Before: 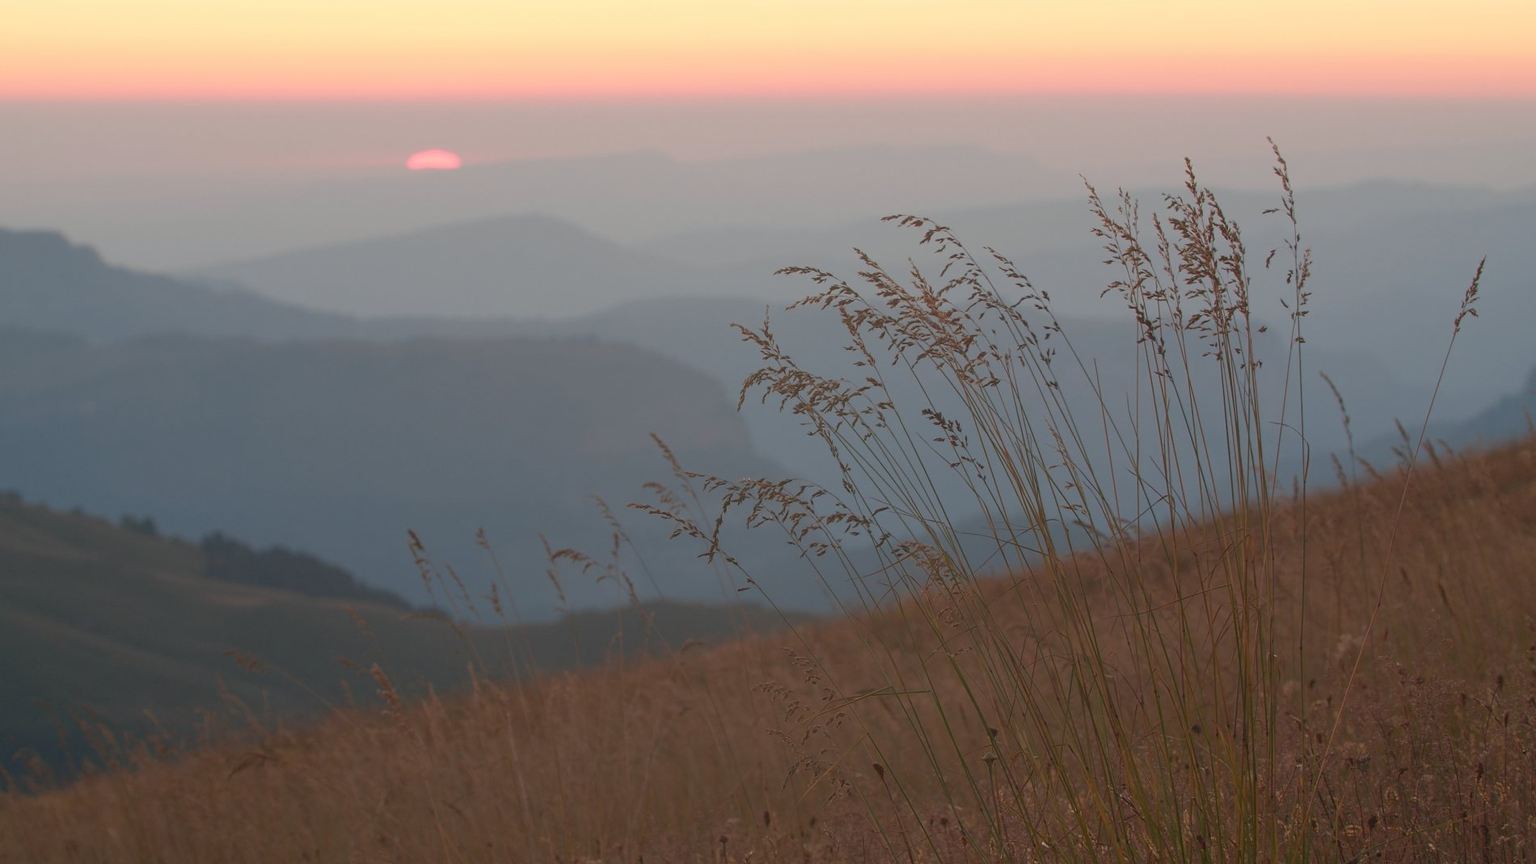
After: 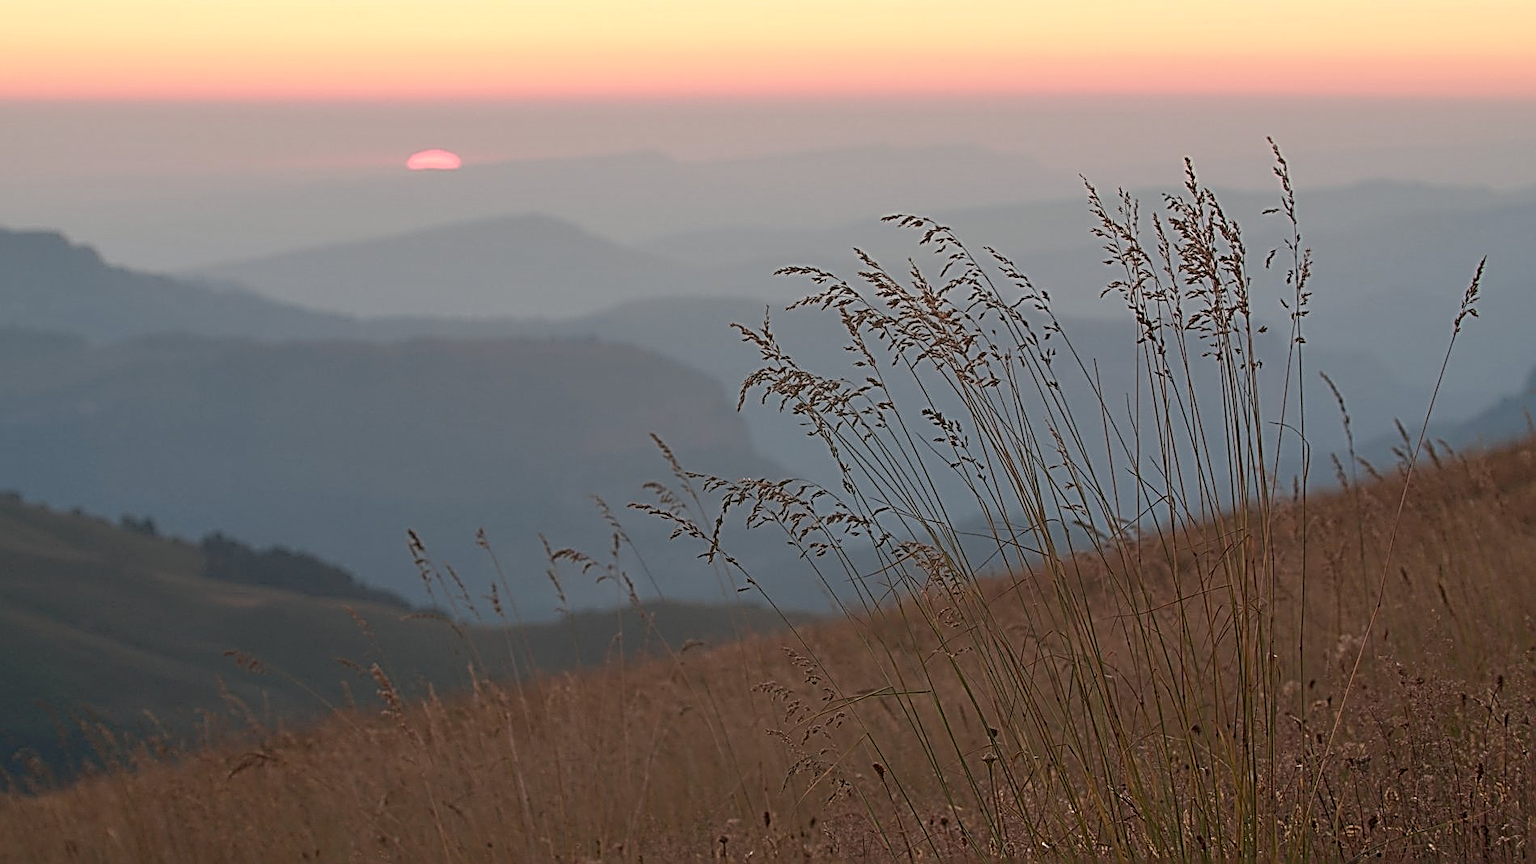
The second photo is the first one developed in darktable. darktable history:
local contrast: on, module defaults
sharpen: radius 3.158, amount 1.731
